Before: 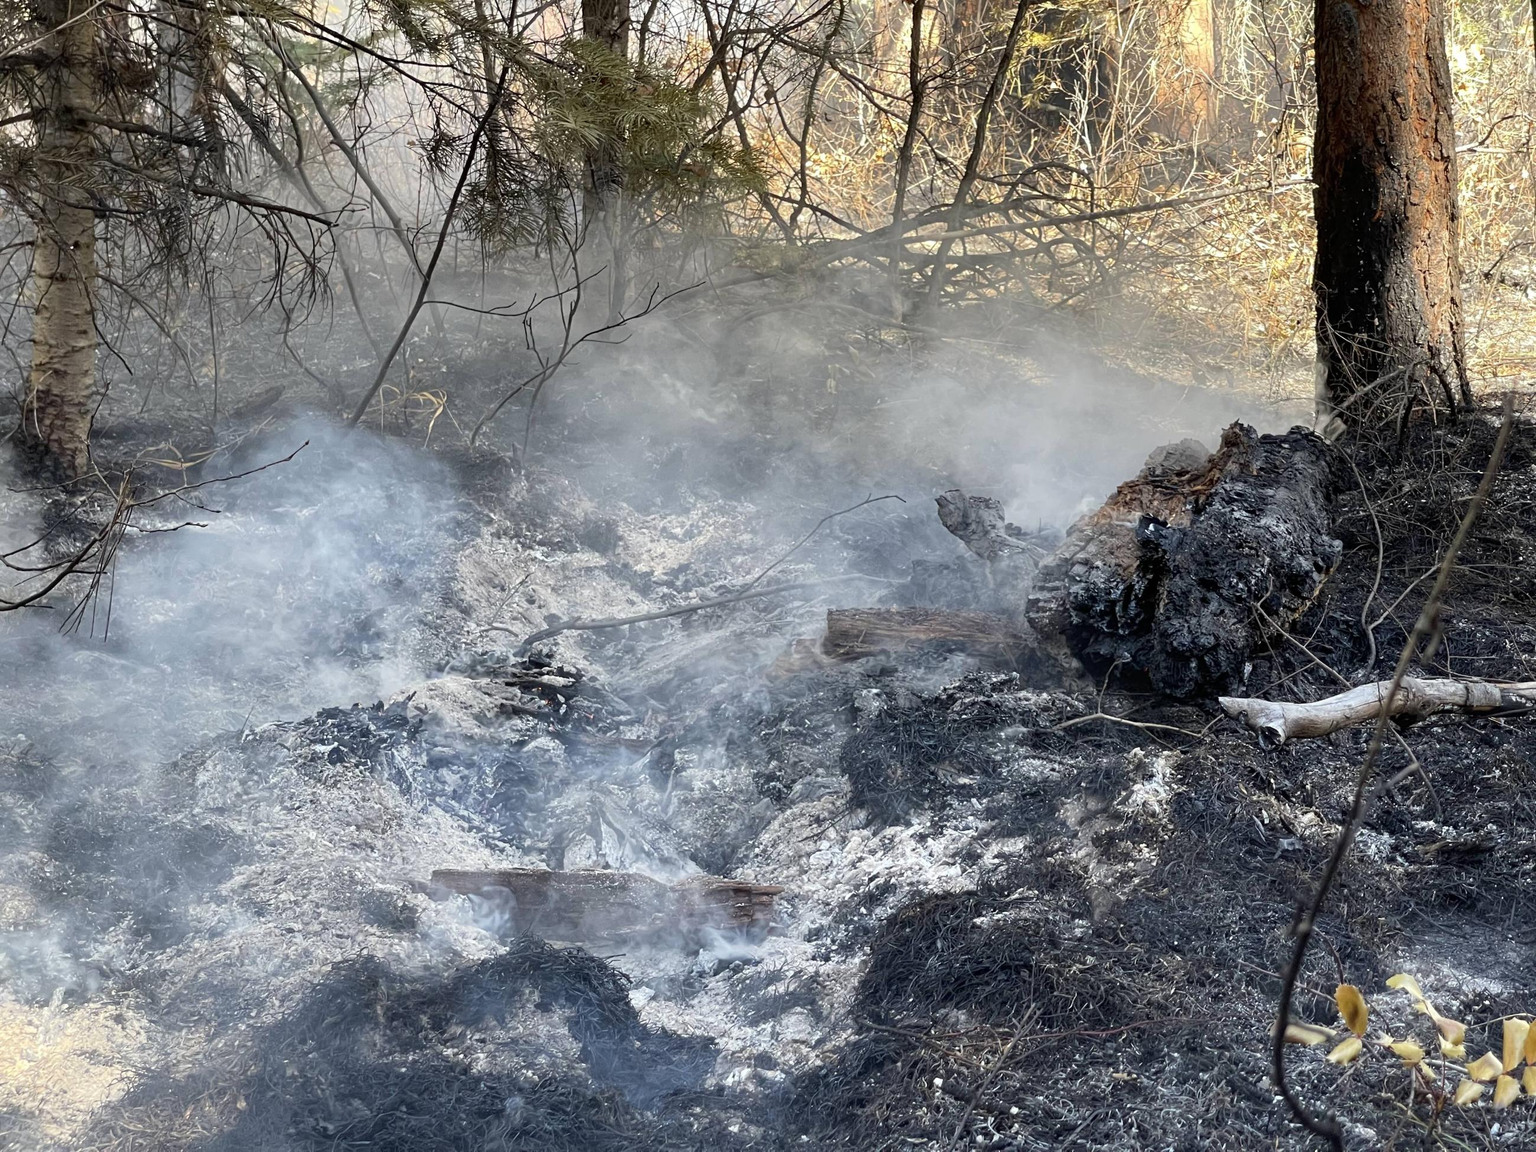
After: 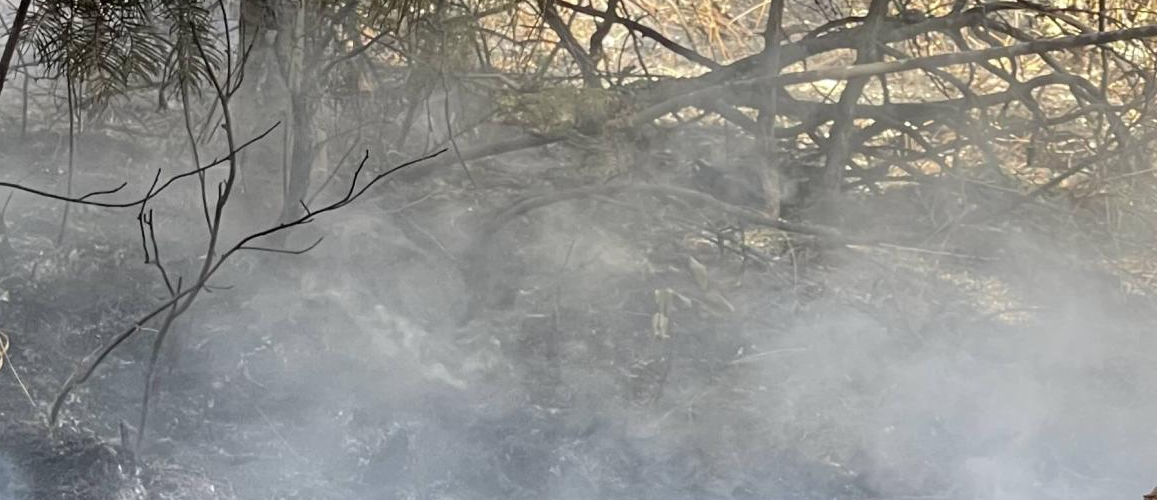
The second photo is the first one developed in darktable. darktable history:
tone equalizer: edges refinement/feathering 500, mask exposure compensation -1.57 EV, preserve details no
crop: left 28.734%, top 16.836%, right 26.753%, bottom 57.478%
